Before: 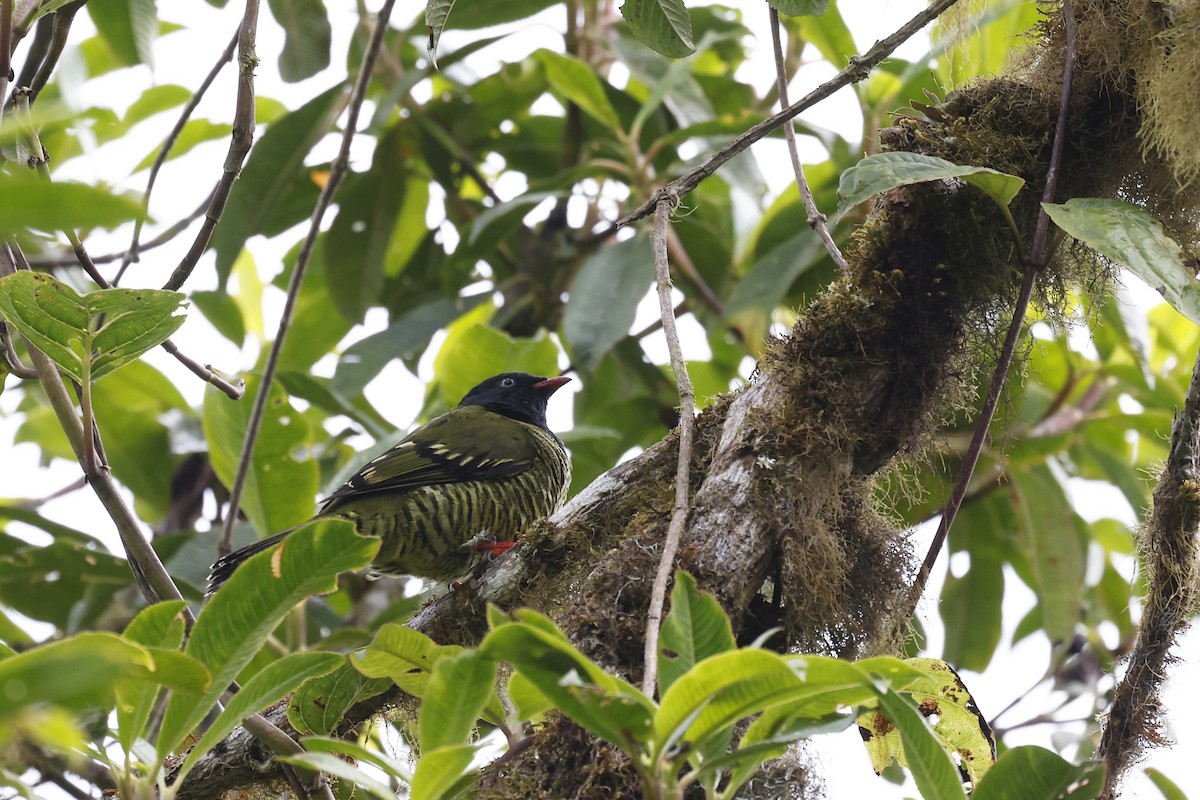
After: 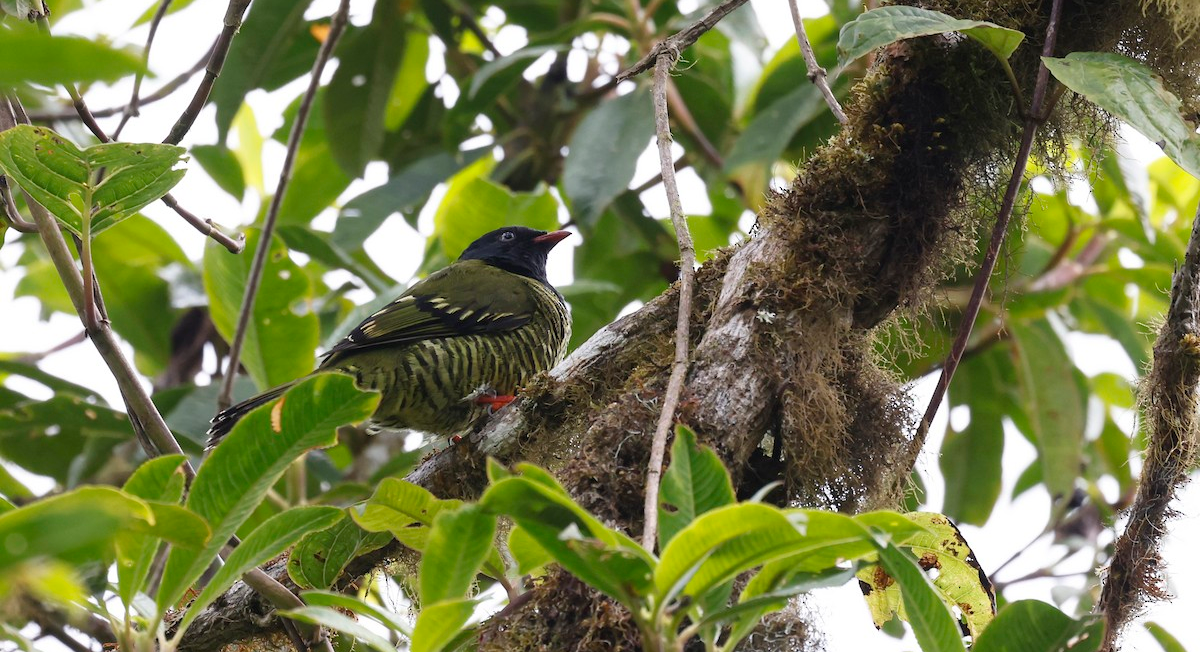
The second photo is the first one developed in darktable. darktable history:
crop and rotate: top 18.401%
